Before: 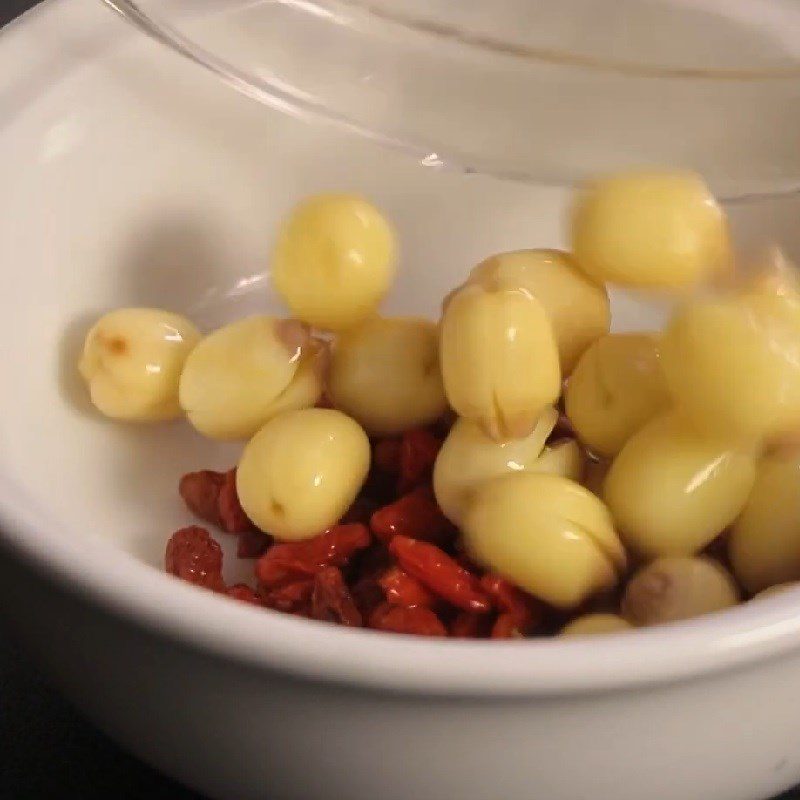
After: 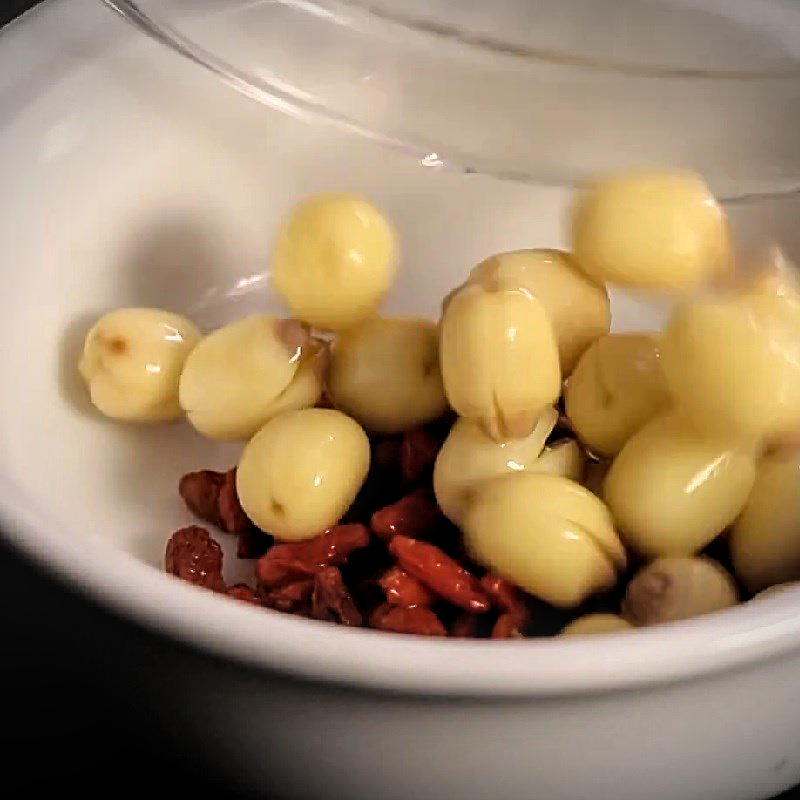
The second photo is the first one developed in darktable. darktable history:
local contrast: on, module defaults
sharpen: on, module defaults
filmic rgb: middle gray luminance 8.89%, black relative exposure -6.33 EV, white relative exposure 2.73 EV, threshold 3.02 EV, target black luminance 0%, hardness 4.74, latitude 73.99%, contrast 1.337, shadows ↔ highlights balance 9.54%, enable highlight reconstruction true
vignetting: fall-off start 97.23%, width/height ratio 1.181
